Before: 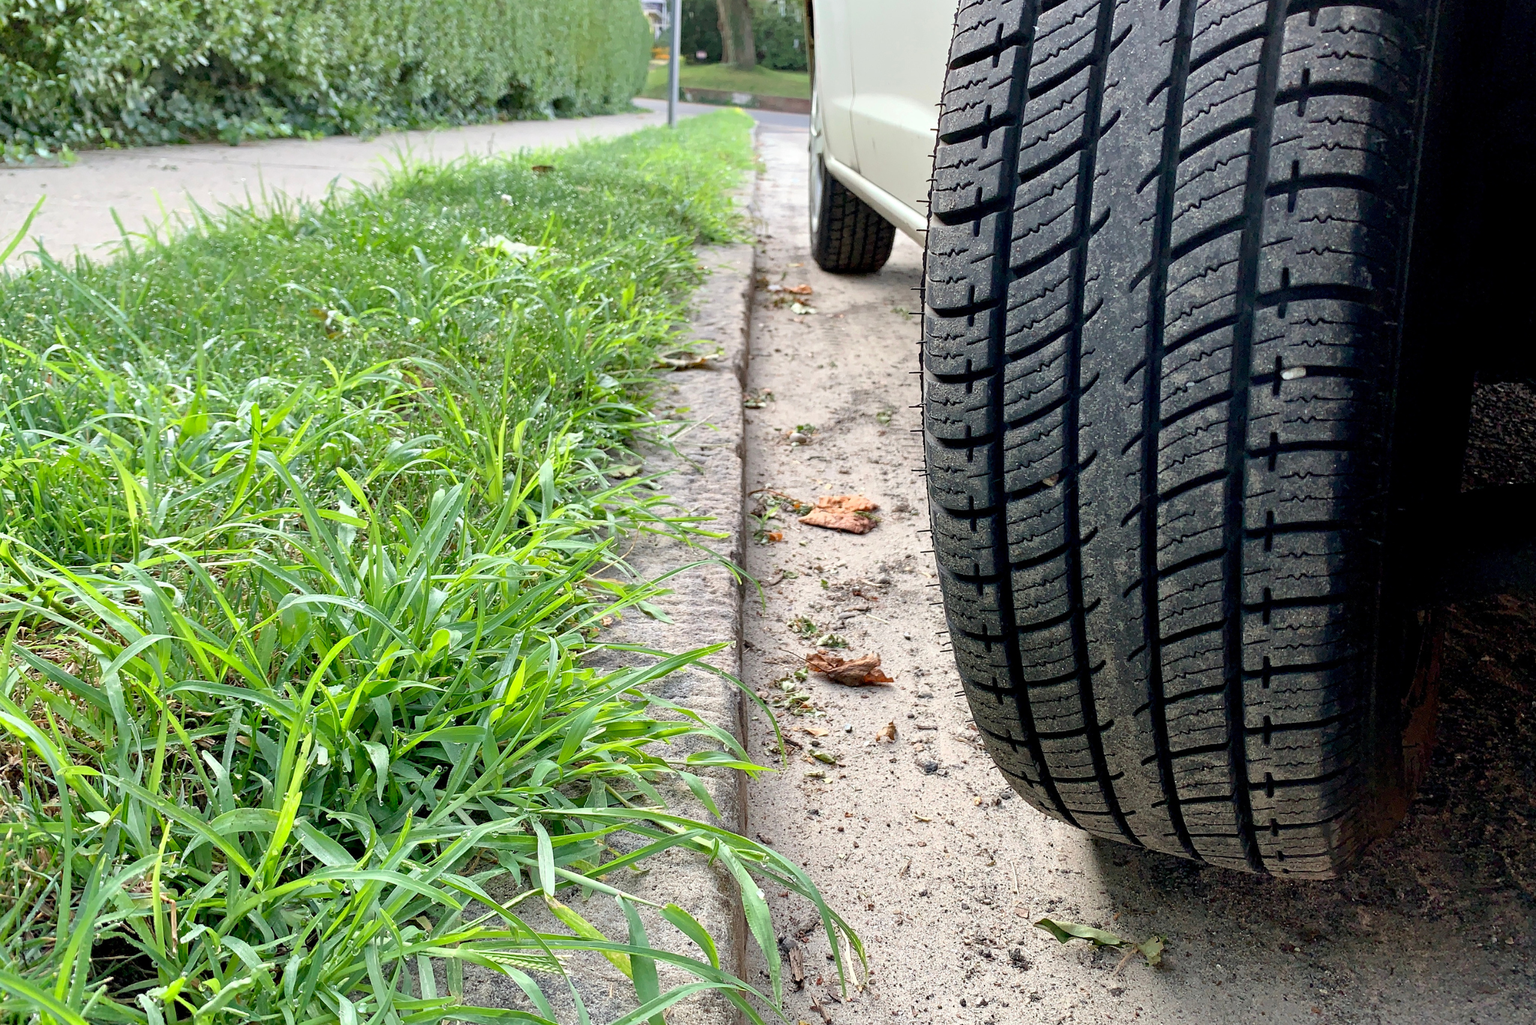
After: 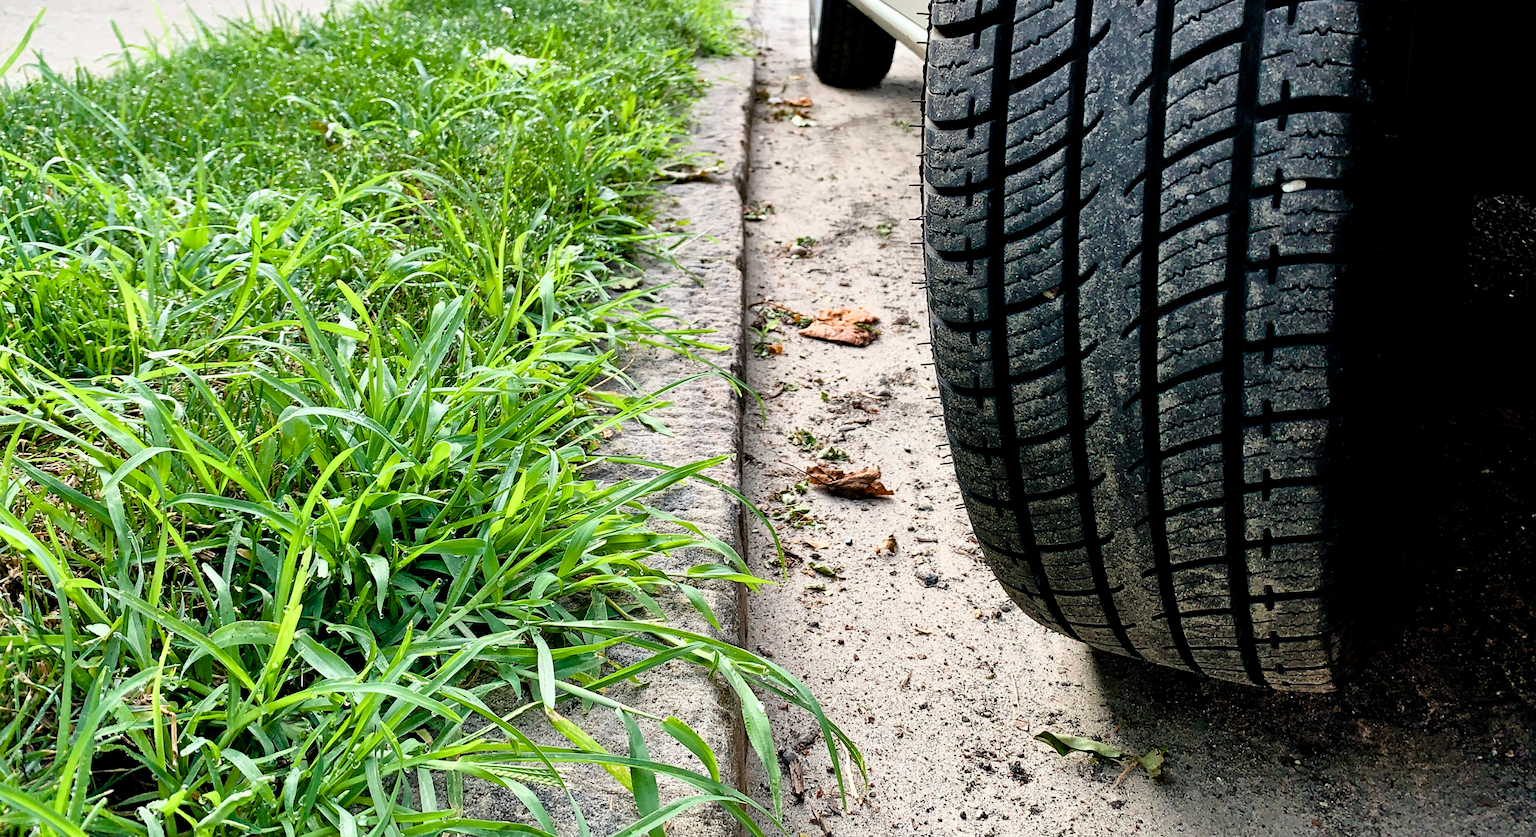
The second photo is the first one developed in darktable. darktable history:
crop and rotate: top 18.352%
shadows and highlights: shadows 36.5, highlights -27.52, highlights color adjustment 45.66%, soften with gaussian
color balance rgb: shadows lift › chroma 2.032%, shadows lift › hue 214.47°, power › luminance -14.905%, linear chroma grading › global chroma 8.894%, perceptual saturation grading › global saturation 25.561%, perceptual saturation grading › highlights -50.186%, perceptual saturation grading › shadows 30.214%, perceptual brilliance grading › global brilliance 15.61%, perceptual brilliance grading › shadows -34.465%, global vibrance 31.72%
filmic rgb: middle gray luminance 9.04%, black relative exposure -10.64 EV, white relative exposure 3.44 EV, target black luminance 0%, hardness 5.96, latitude 59.64%, contrast 1.093, highlights saturation mix 4.76%, shadows ↔ highlights balance 29.18%
